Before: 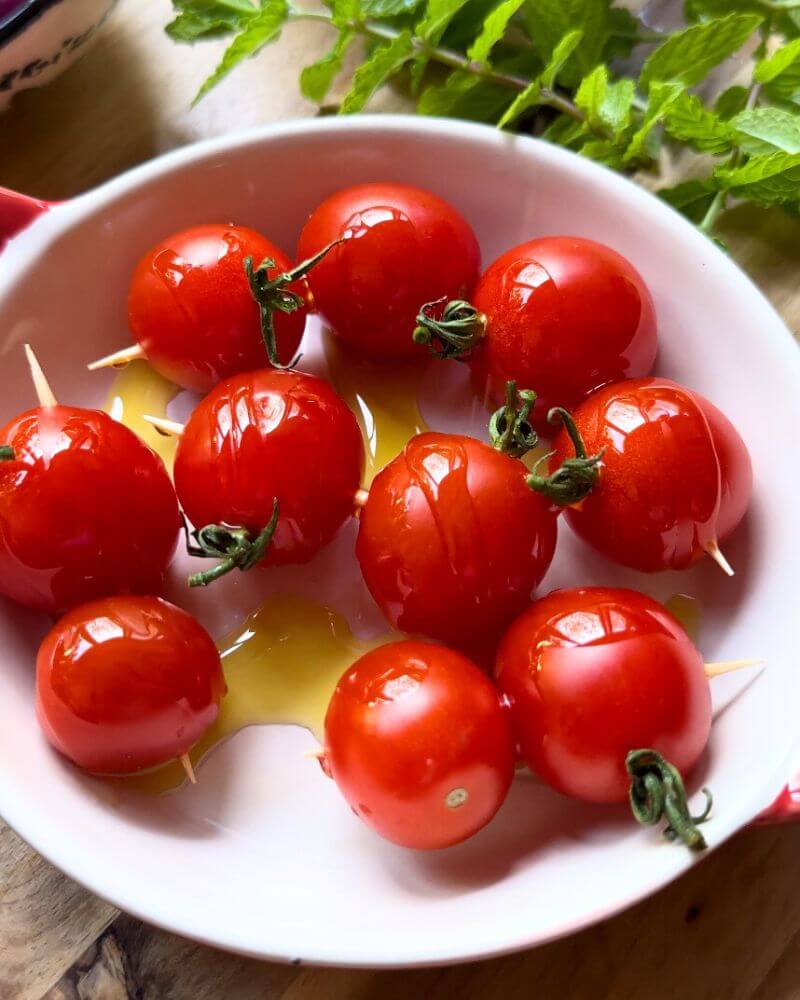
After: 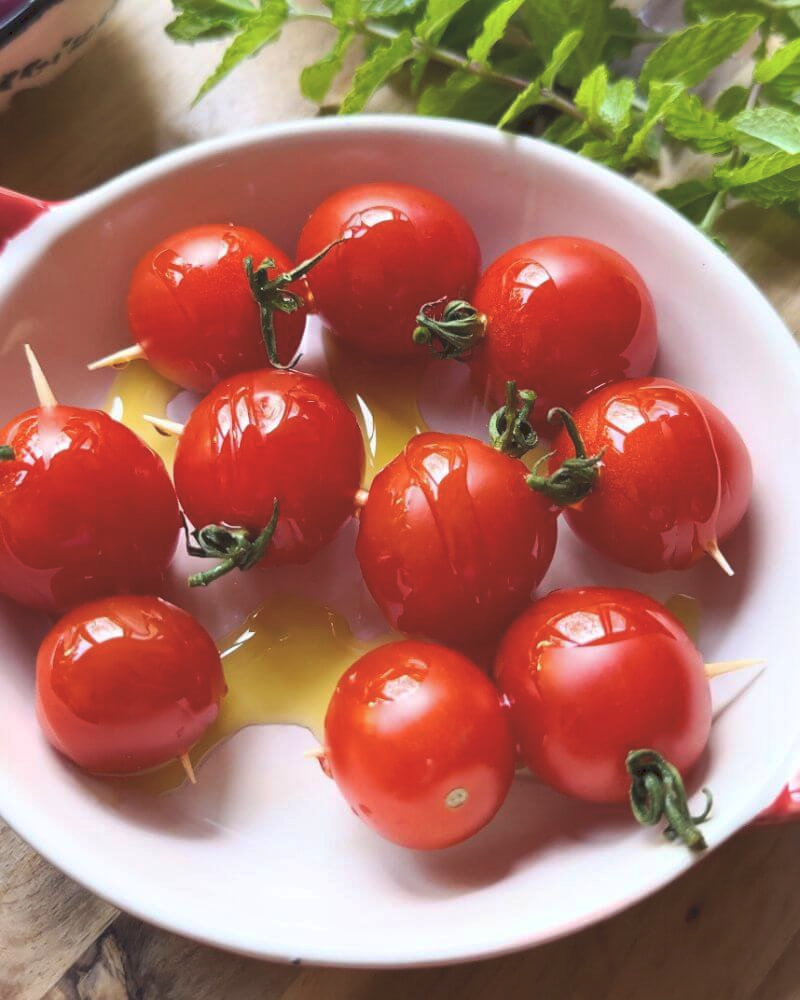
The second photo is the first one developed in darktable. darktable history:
tone curve: curves: ch0 [(0, 0) (0.003, 0.125) (0.011, 0.139) (0.025, 0.155) (0.044, 0.174) (0.069, 0.192) (0.1, 0.211) (0.136, 0.234) (0.177, 0.262) (0.224, 0.296) (0.277, 0.337) (0.335, 0.385) (0.399, 0.436) (0.468, 0.5) (0.543, 0.573) (0.623, 0.644) (0.709, 0.713) (0.801, 0.791) (0.898, 0.881) (1, 1)], preserve colors none
